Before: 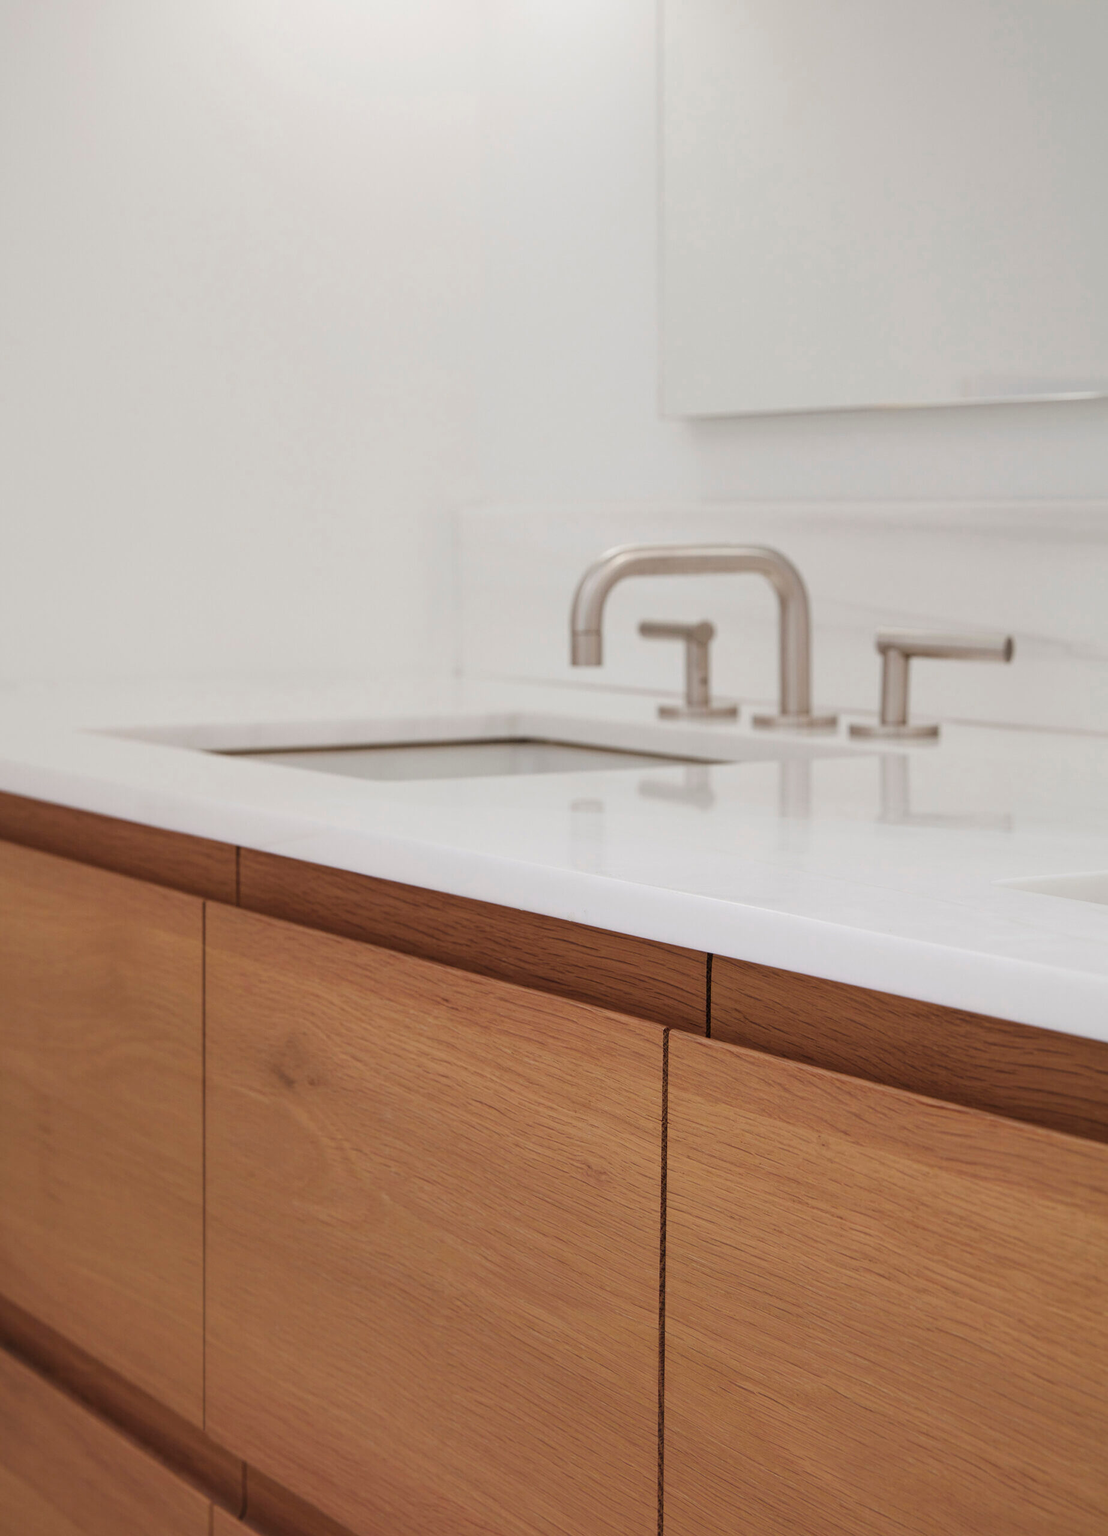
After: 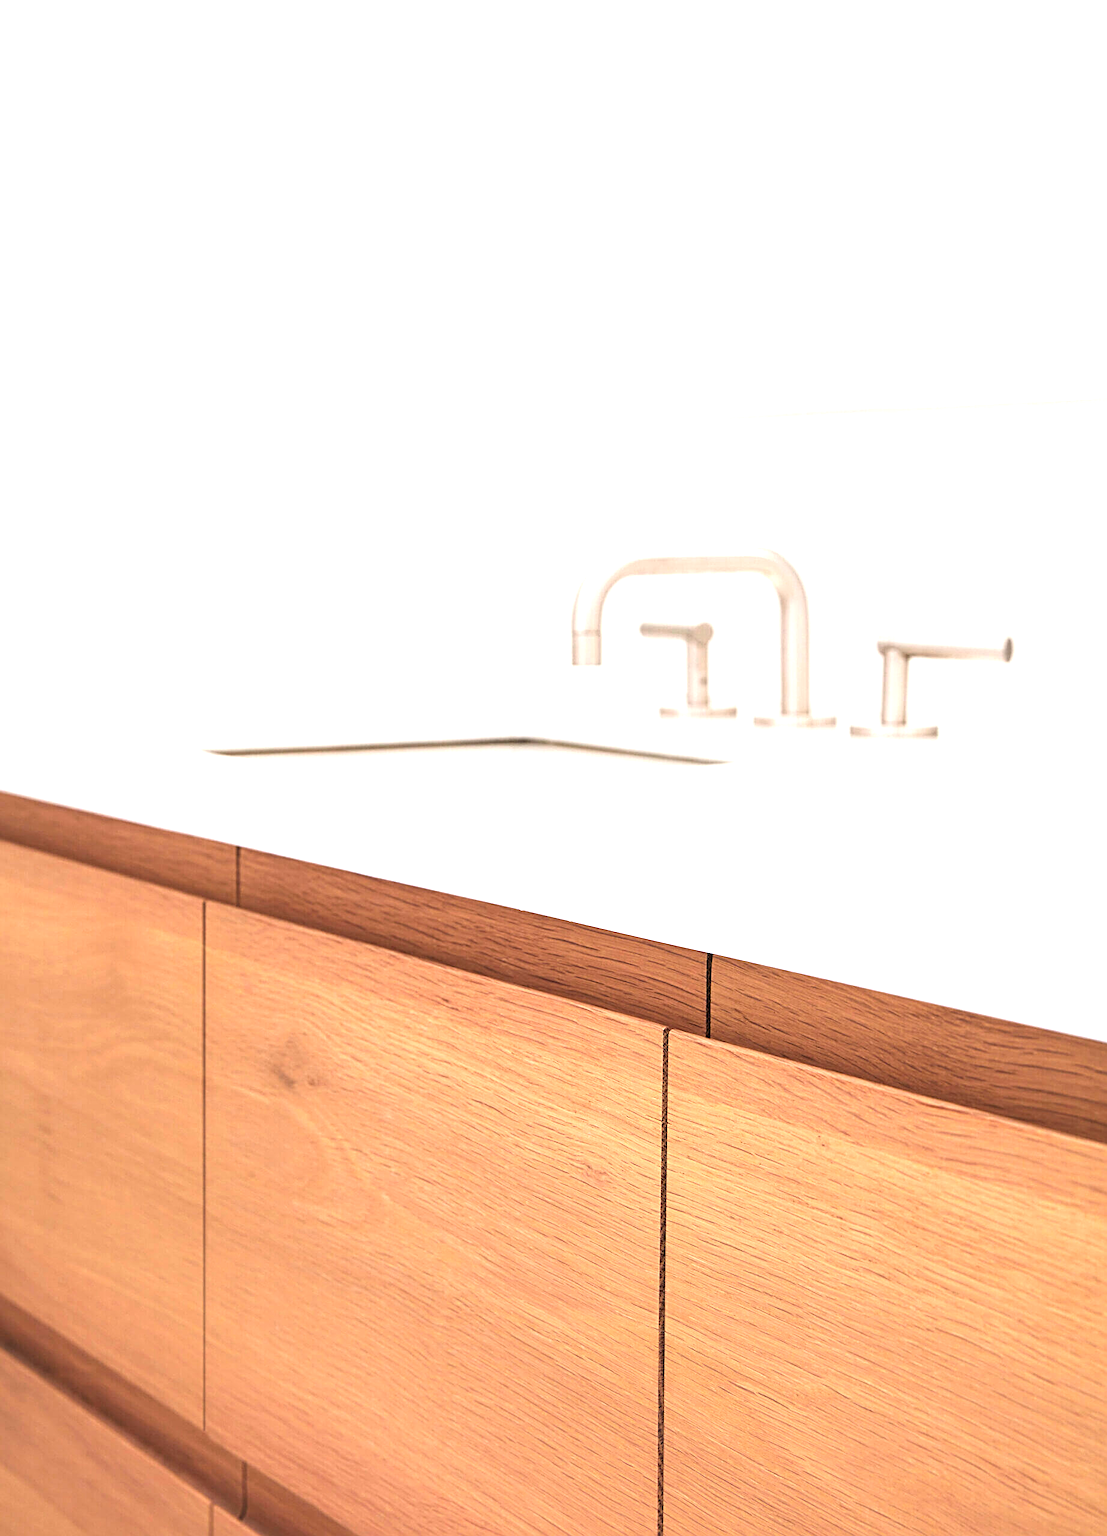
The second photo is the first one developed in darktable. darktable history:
contrast brightness saturation: contrast 0.052
sharpen: radius 3.134
exposure: black level correction 0, exposure 1.631 EV, compensate highlight preservation false
